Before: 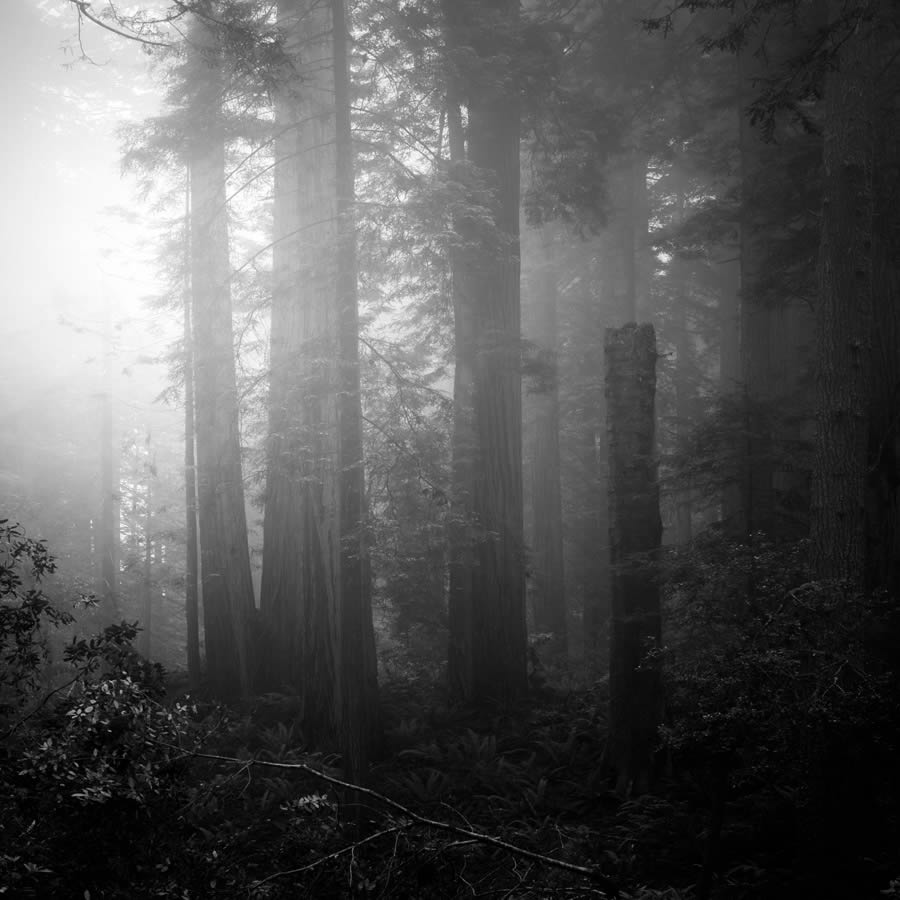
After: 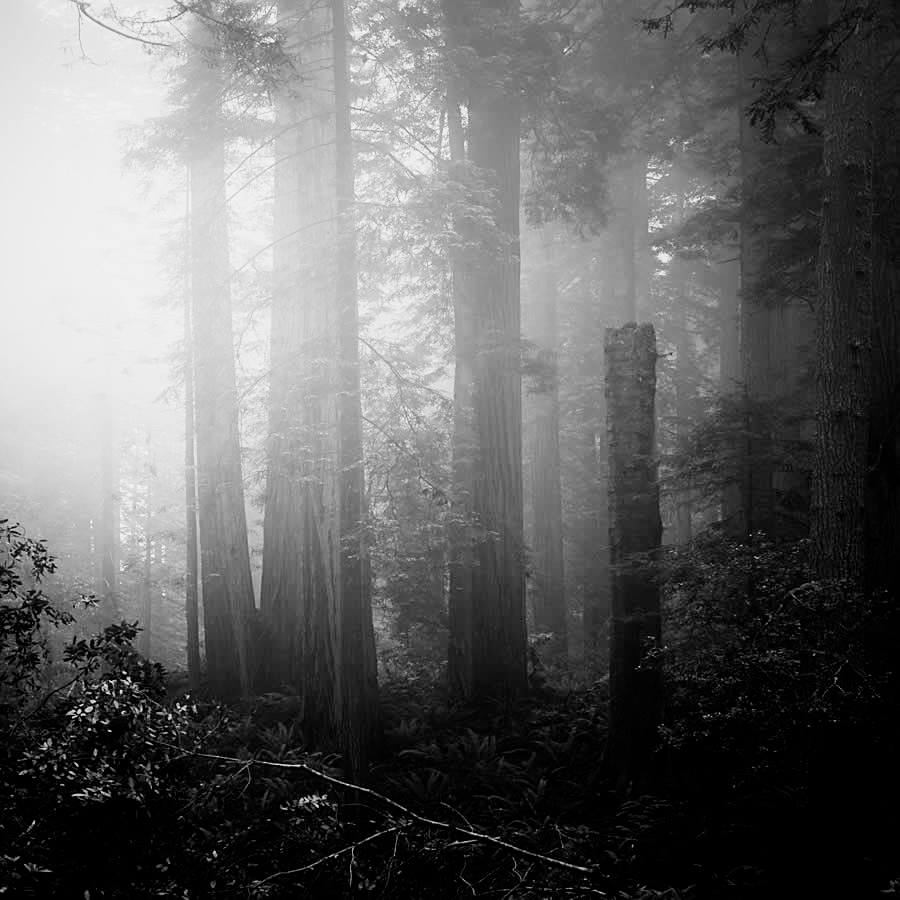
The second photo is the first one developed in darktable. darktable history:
filmic rgb: middle gray luminance 29.23%, black relative exposure -10.29 EV, white relative exposure 5.48 EV, target black luminance 0%, hardness 3.96, latitude 2.37%, contrast 1.129, highlights saturation mix 5.5%, shadows ↔ highlights balance 14.99%
sharpen: on, module defaults
exposure: black level correction -0.001, exposure 0.905 EV, compensate highlight preservation false
velvia: on, module defaults
